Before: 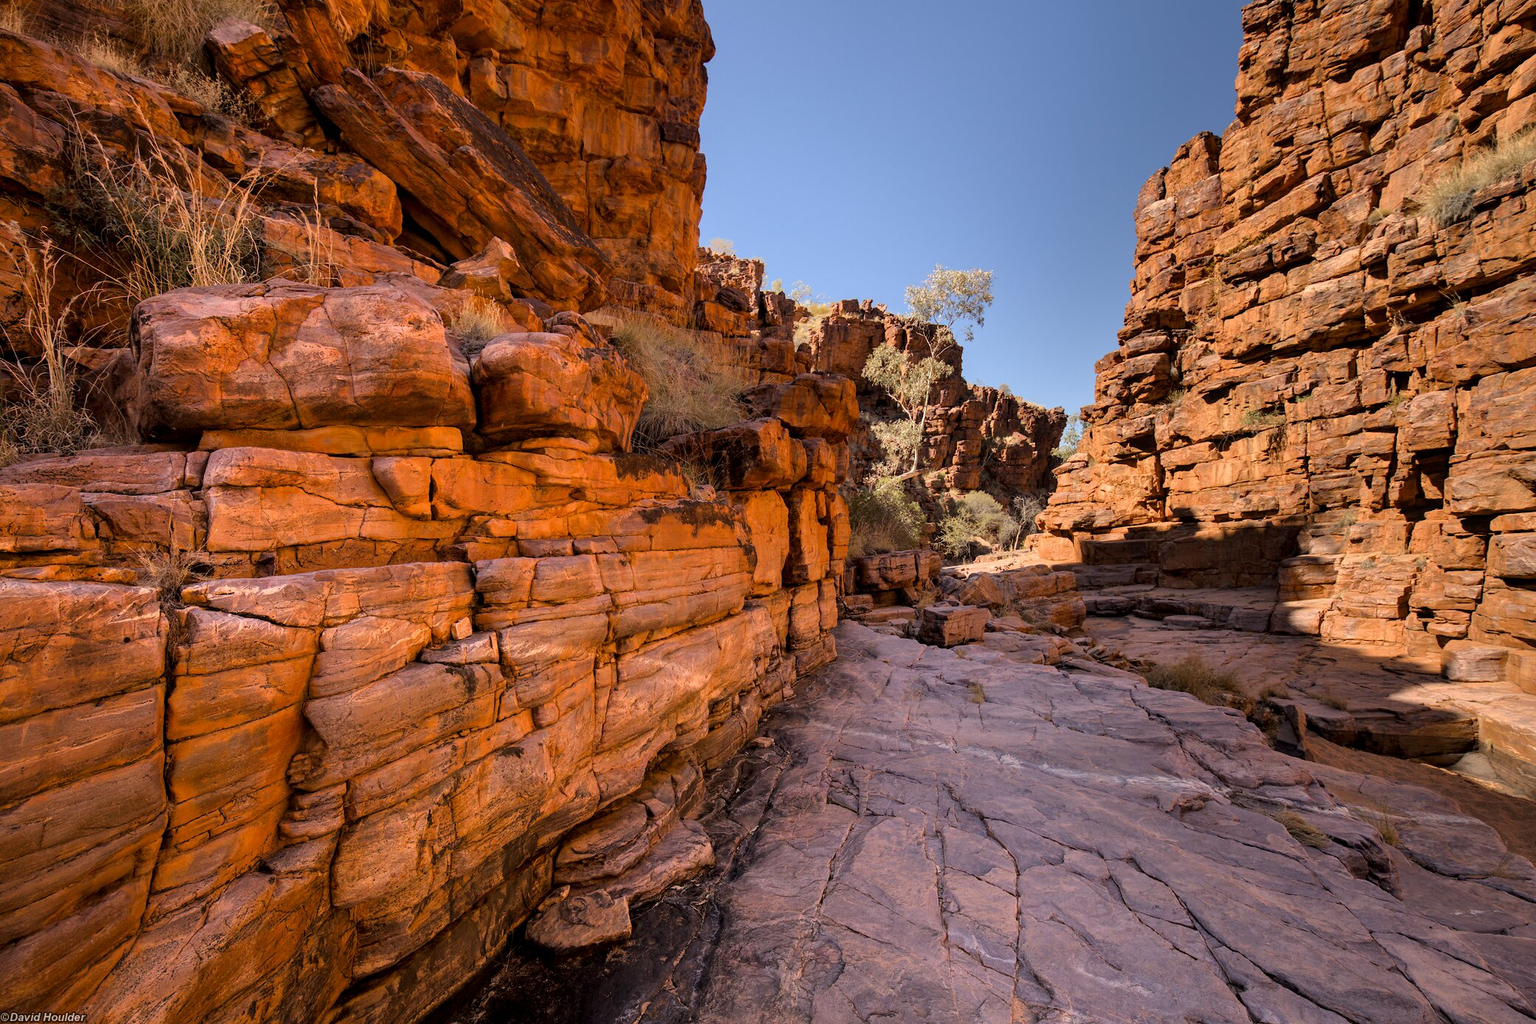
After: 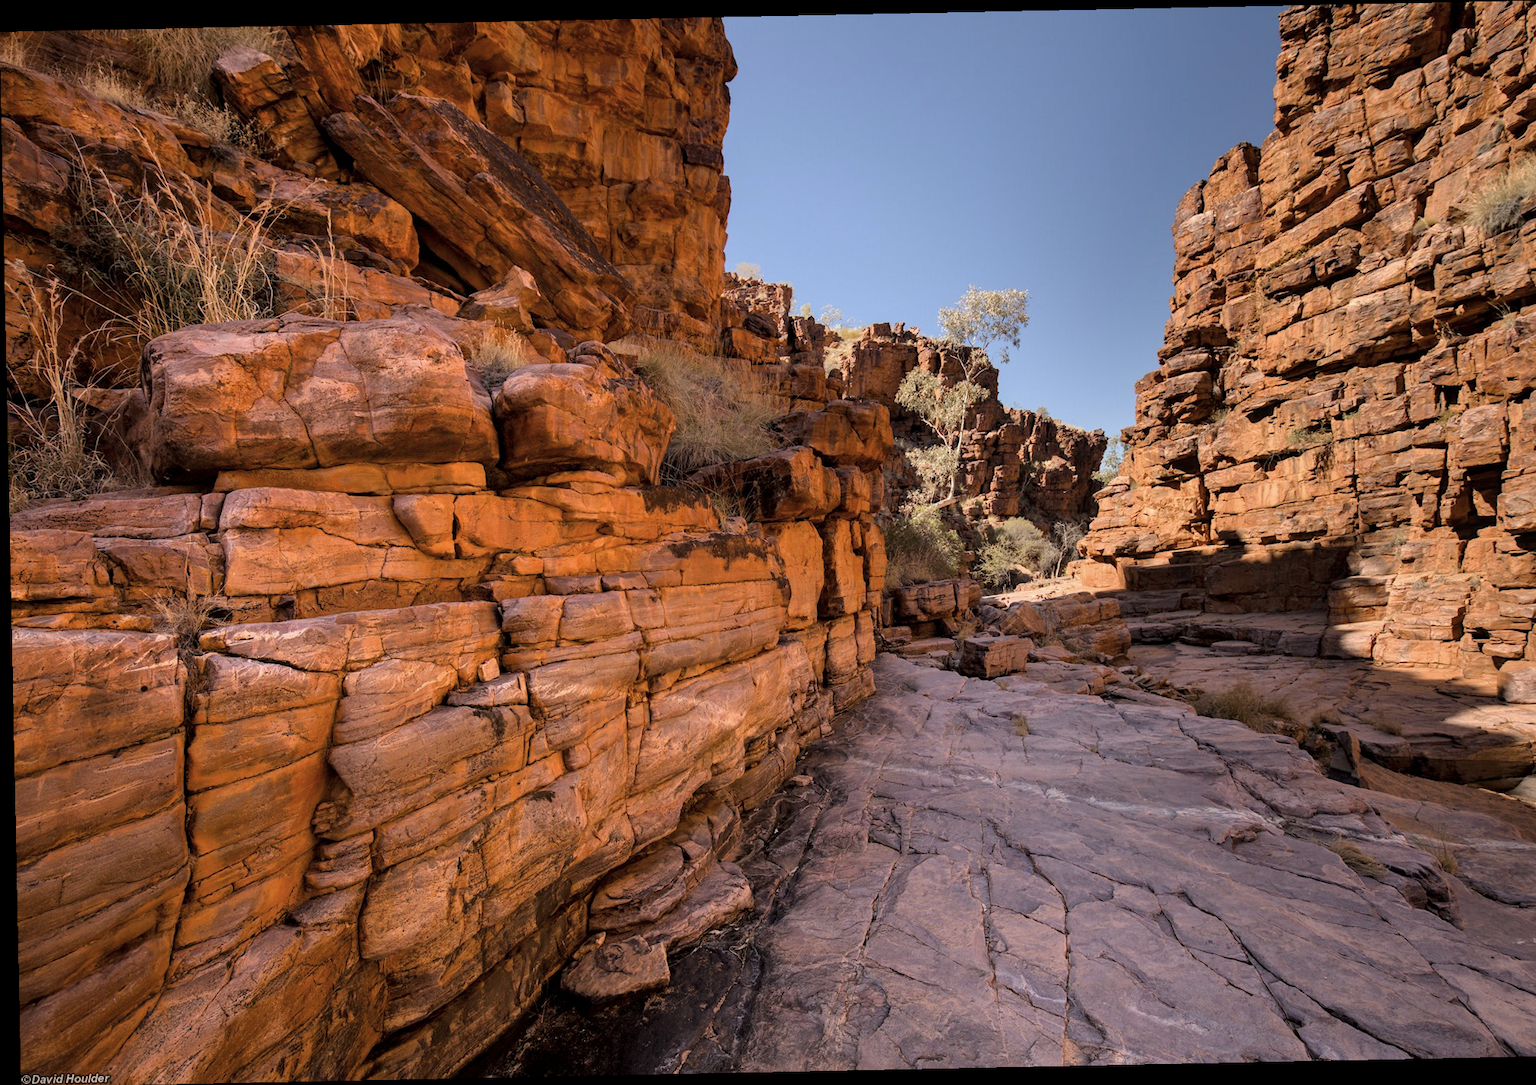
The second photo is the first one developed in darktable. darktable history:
rotate and perspective: rotation -1.17°, automatic cropping off
crop: right 4.126%, bottom 0.031%
contrast brightness saturation: saturation -0.17
